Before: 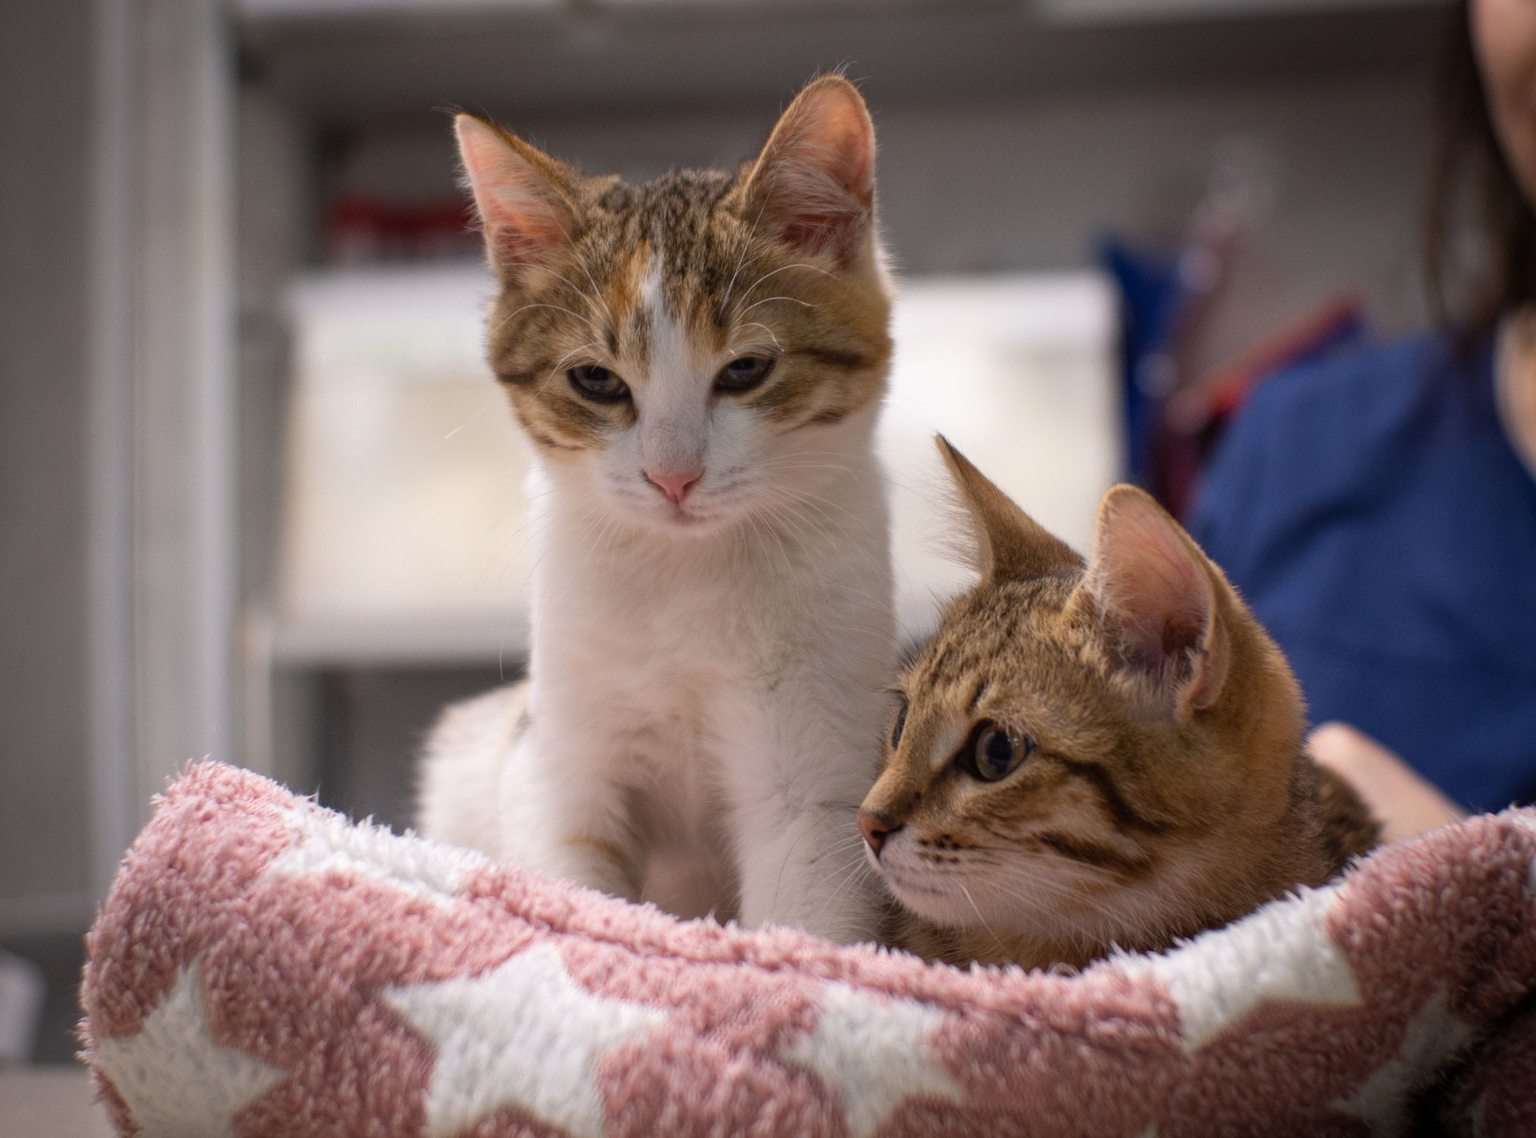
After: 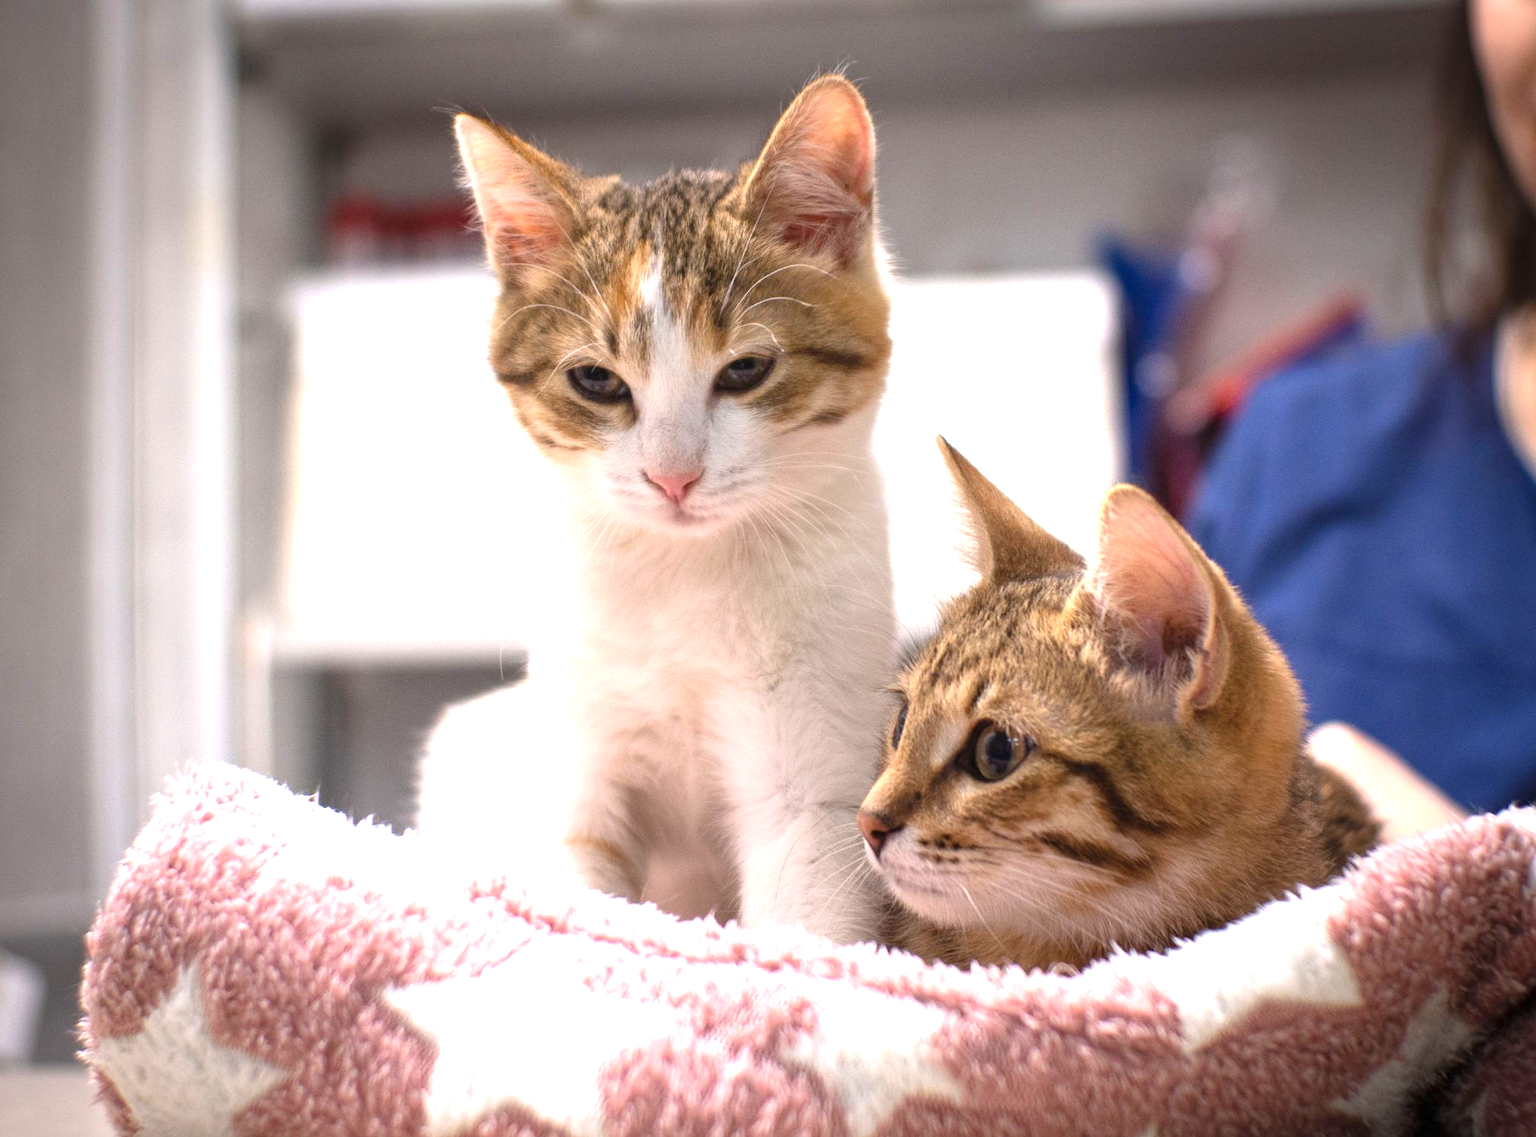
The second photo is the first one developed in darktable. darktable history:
exposure: black level correction 0, exposure 1.373 EV, compensate exposure bias true, compensate highlight preservation false
